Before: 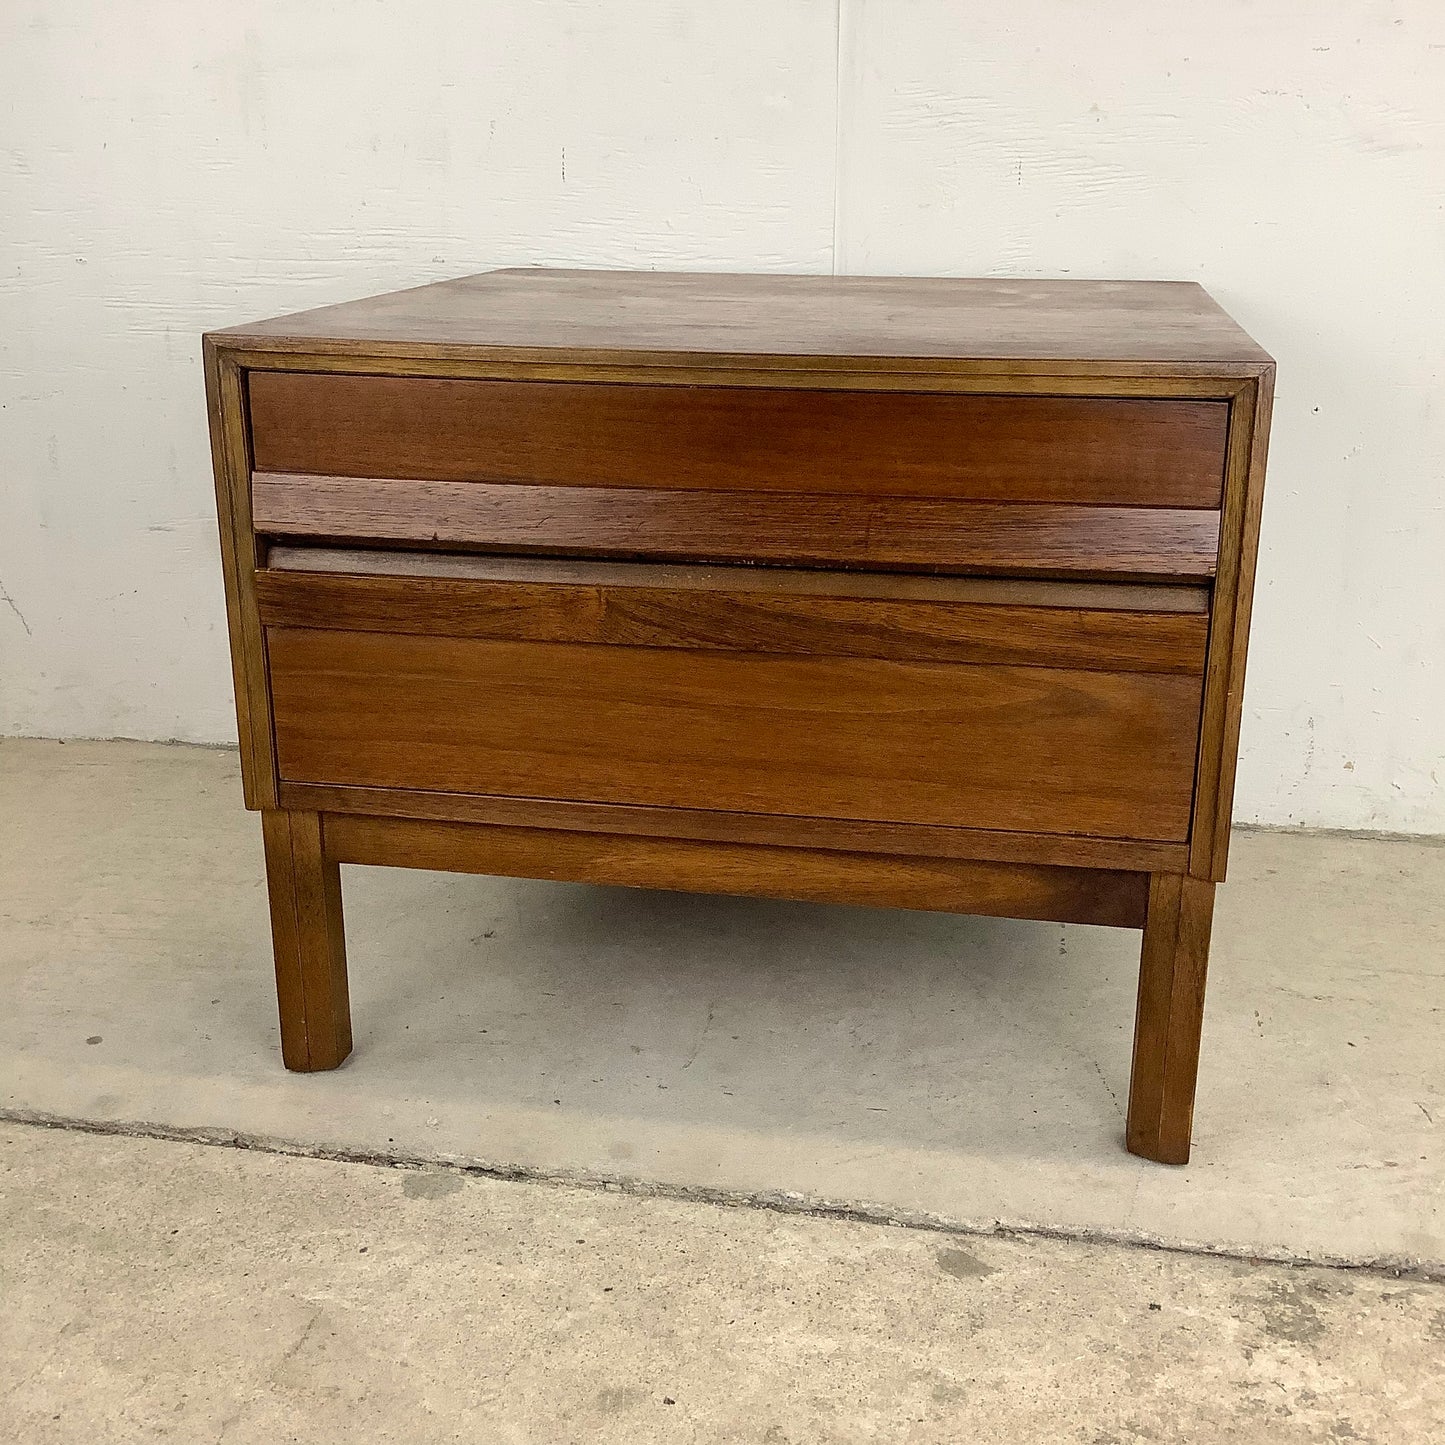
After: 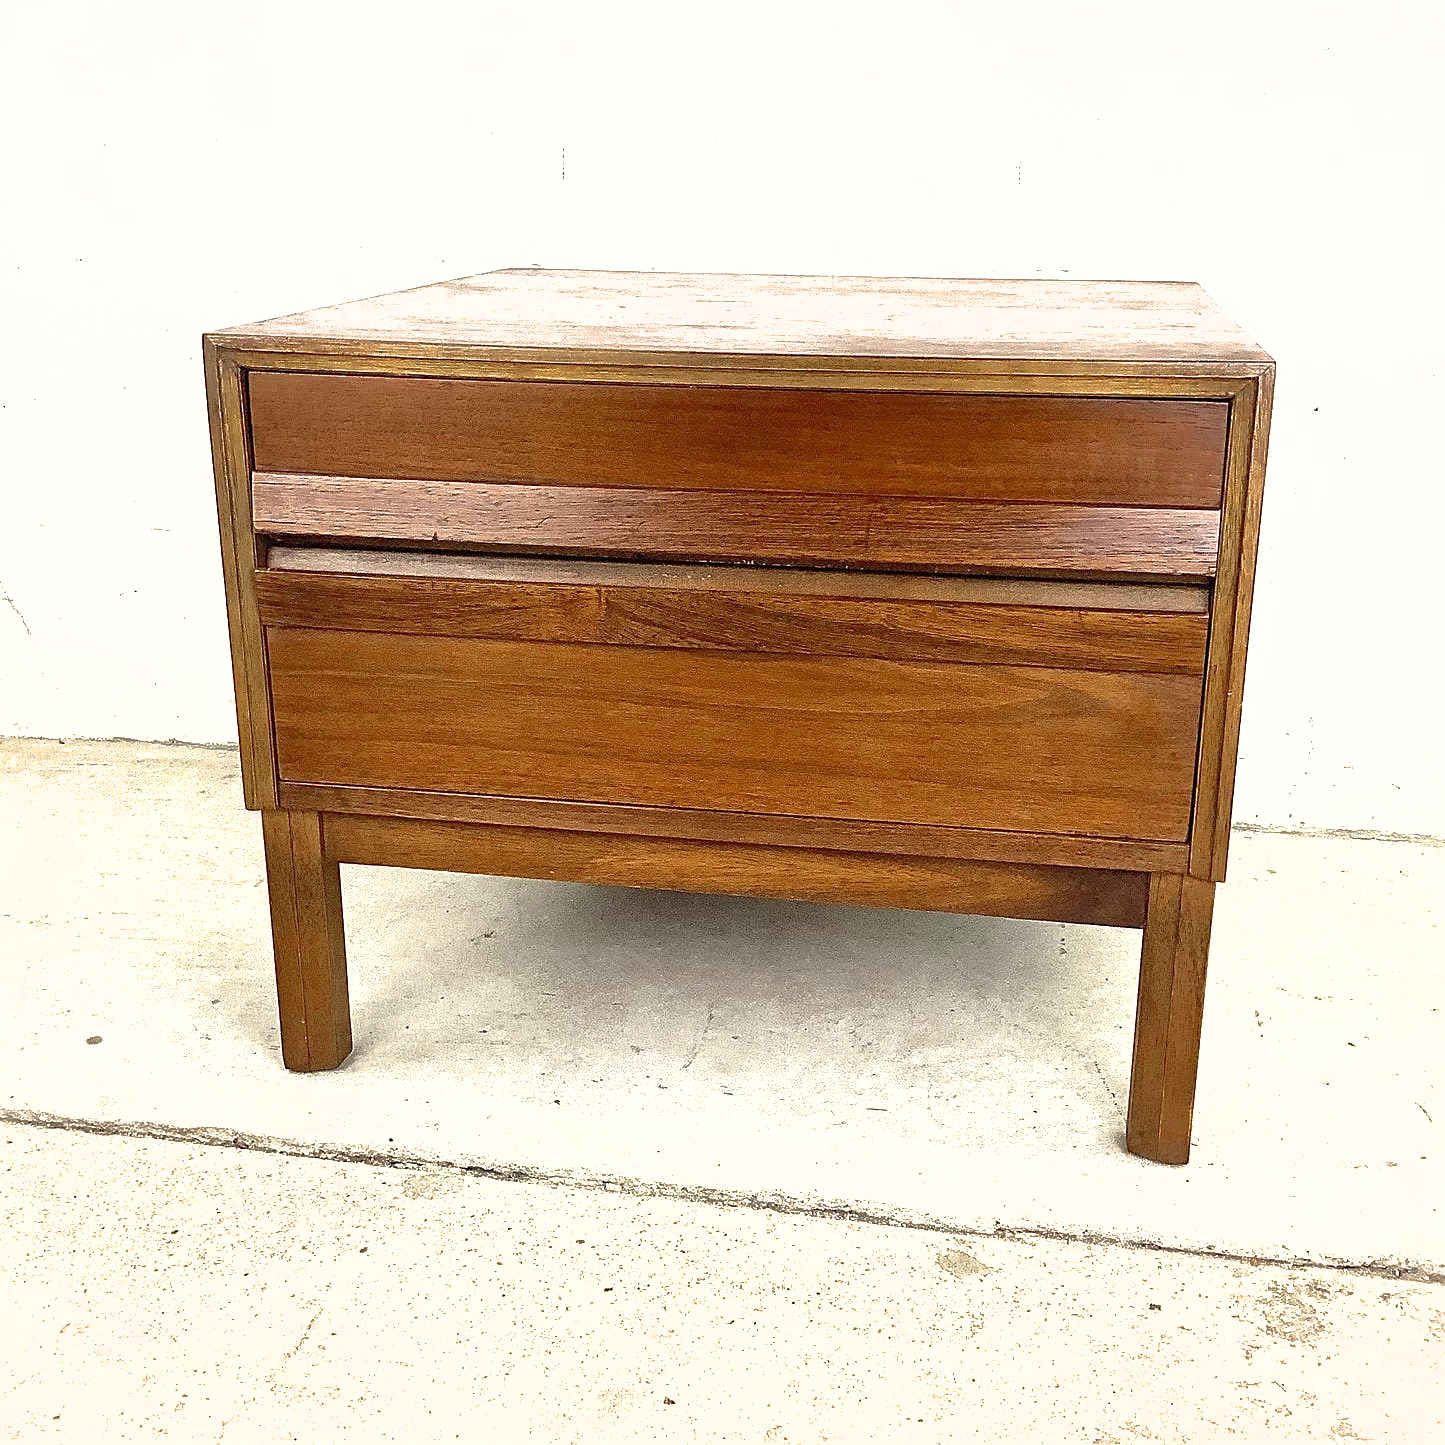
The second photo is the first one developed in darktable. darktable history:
sharpen: on, module defaults
color zones: curves: ch0 [(0, 0.5) (0.125, 0.4) (0.25, 0.5) (0.375, 0.4) (0.5, 0.4) (0.625, 0.6) (0.75, 0.6) (0.875, 0.5)]; ch1 [(0, 0.35) (0.125, 0.45) (0.25, 0.35) (0.375, 0.35) (0.5, 0.35) (0.625, 0.35) (0.75, 0.45) (0.875, 0.35)]; ch2 [(0, 0.6) (0.125, 0.5) (0.25, 0.5) (0.375, 0.6) (0.5, 0.6) (0.625, 0.5) (0.75, 0.5) (0.875, 0.5)]
shadows and highlights: on, module defaults
exposure: exposure 1.5 EV, compensate highlight preservation false
